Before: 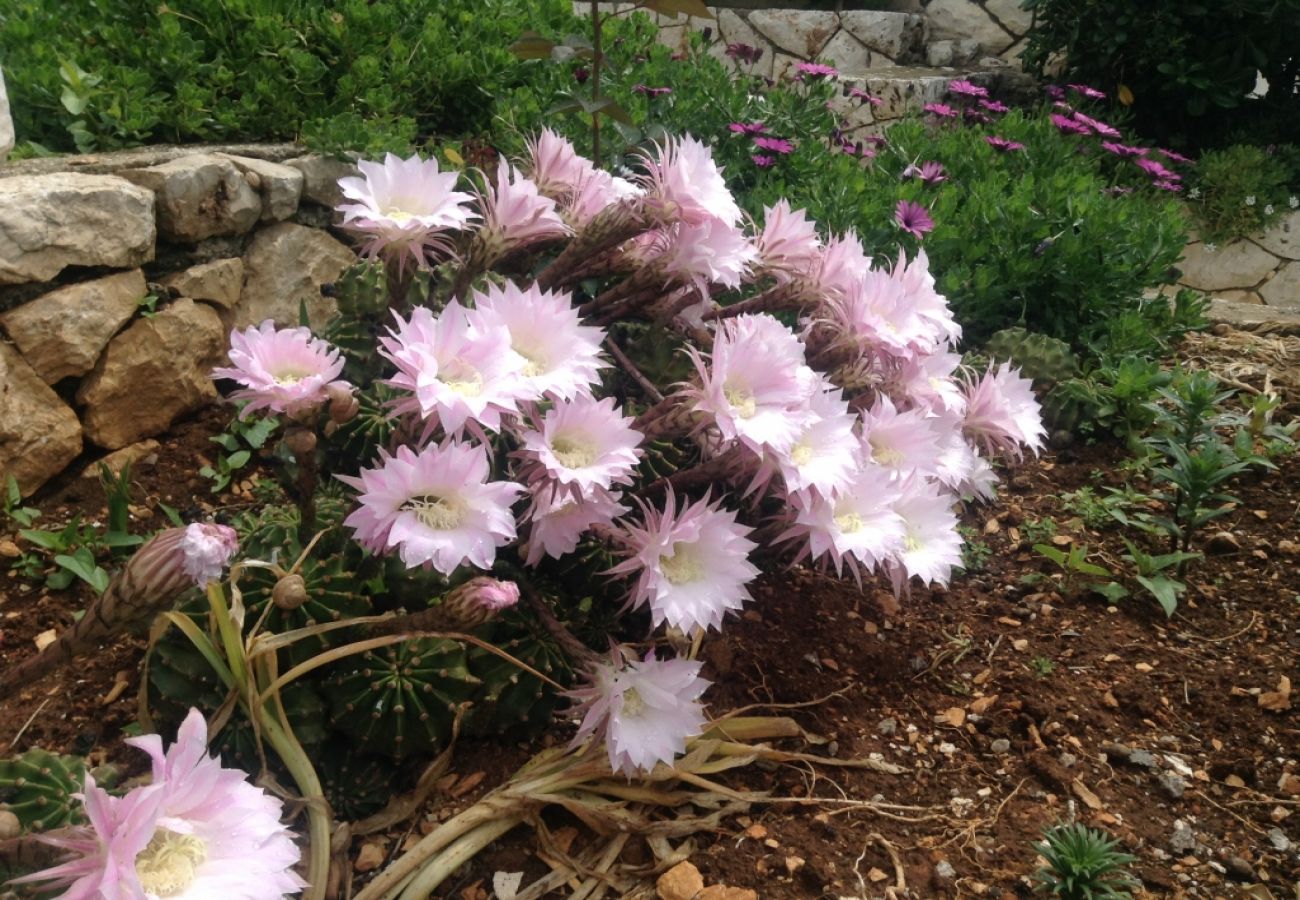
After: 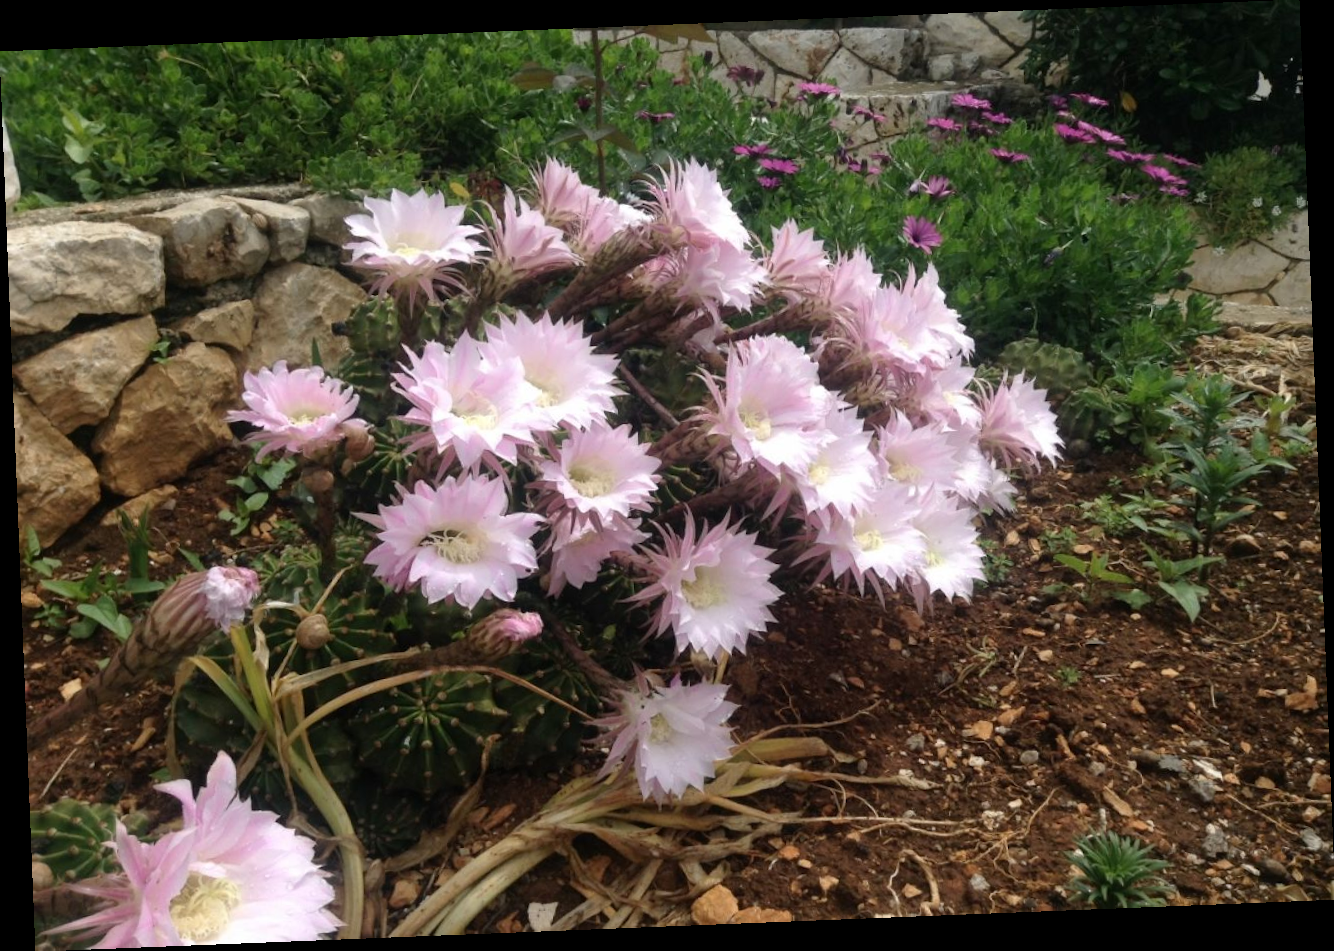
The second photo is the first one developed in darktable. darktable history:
rotate and perspective: rotation -2.29°, automatic cropping off
white balance: emerald 1
